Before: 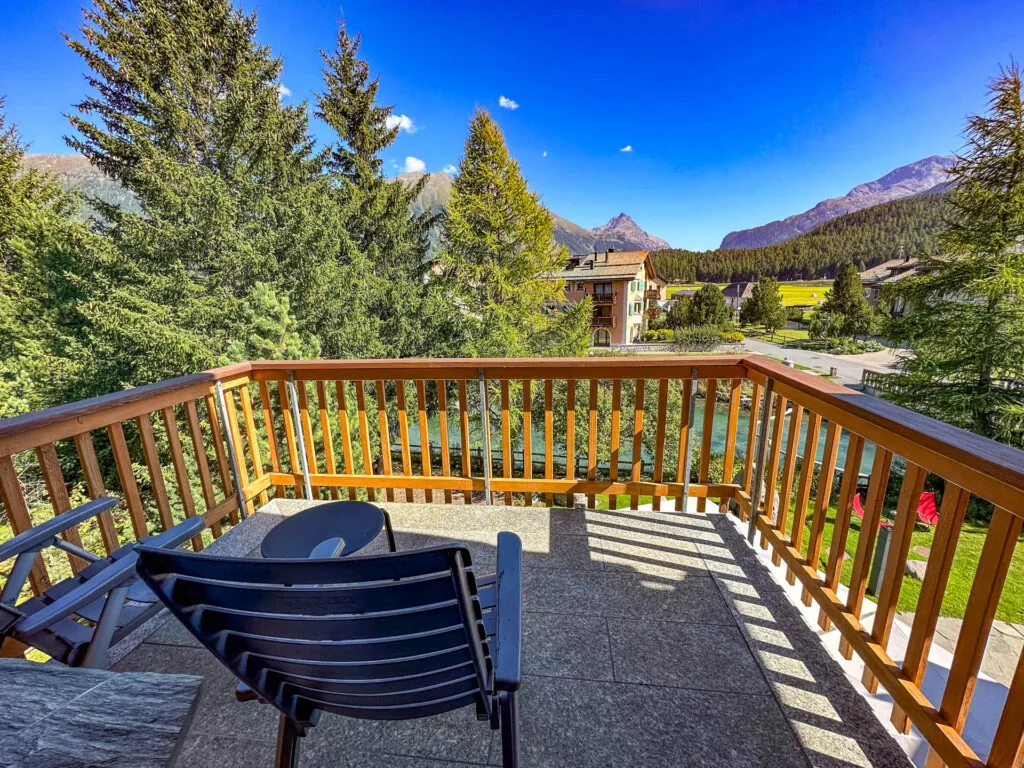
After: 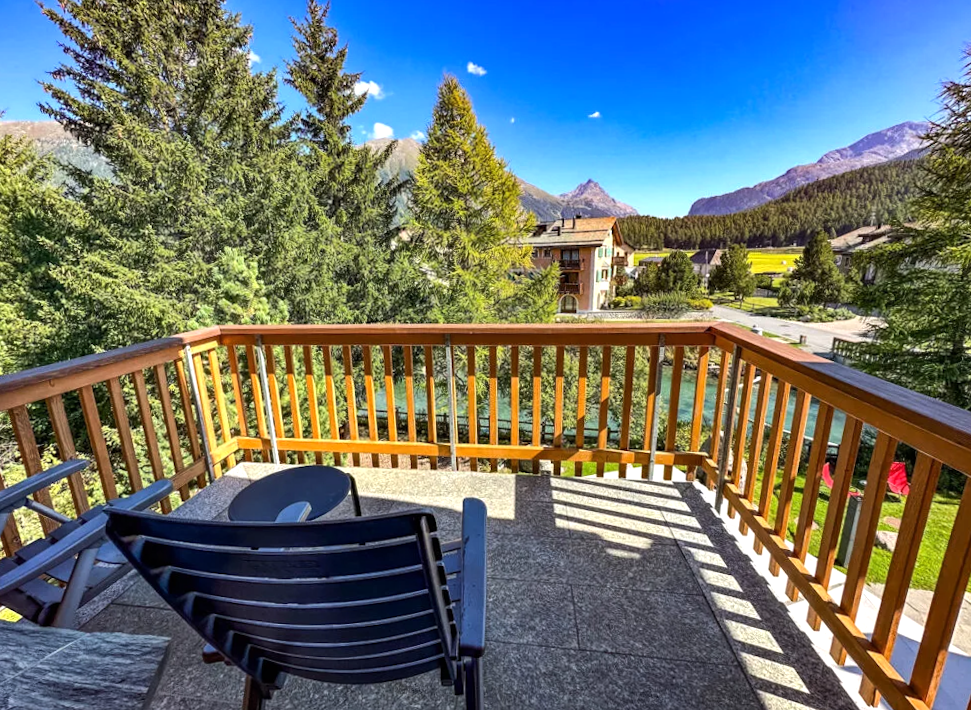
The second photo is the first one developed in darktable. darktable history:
crop and rotate: angle -1.69°
rotate and perspective: rotation -1.32°, lens shift (horizontal) -0.031, crop left 0.015, crop right 0.985, crop top 0.047, crop bottom 0.982
tone equalizer: -8 EV -0.417 EV, -7 EV -0.389 EV, -6 EV -0.333 EV, -5 EV -0.222 EV, -3 EV 0.222 EV, -2 EV 0.333 EV, -1 EV 0.389 EV, +0 EV 0.417 EV, edges refinement/feathering 500, mask exposure compensation -1.57 EV, preserve details no
